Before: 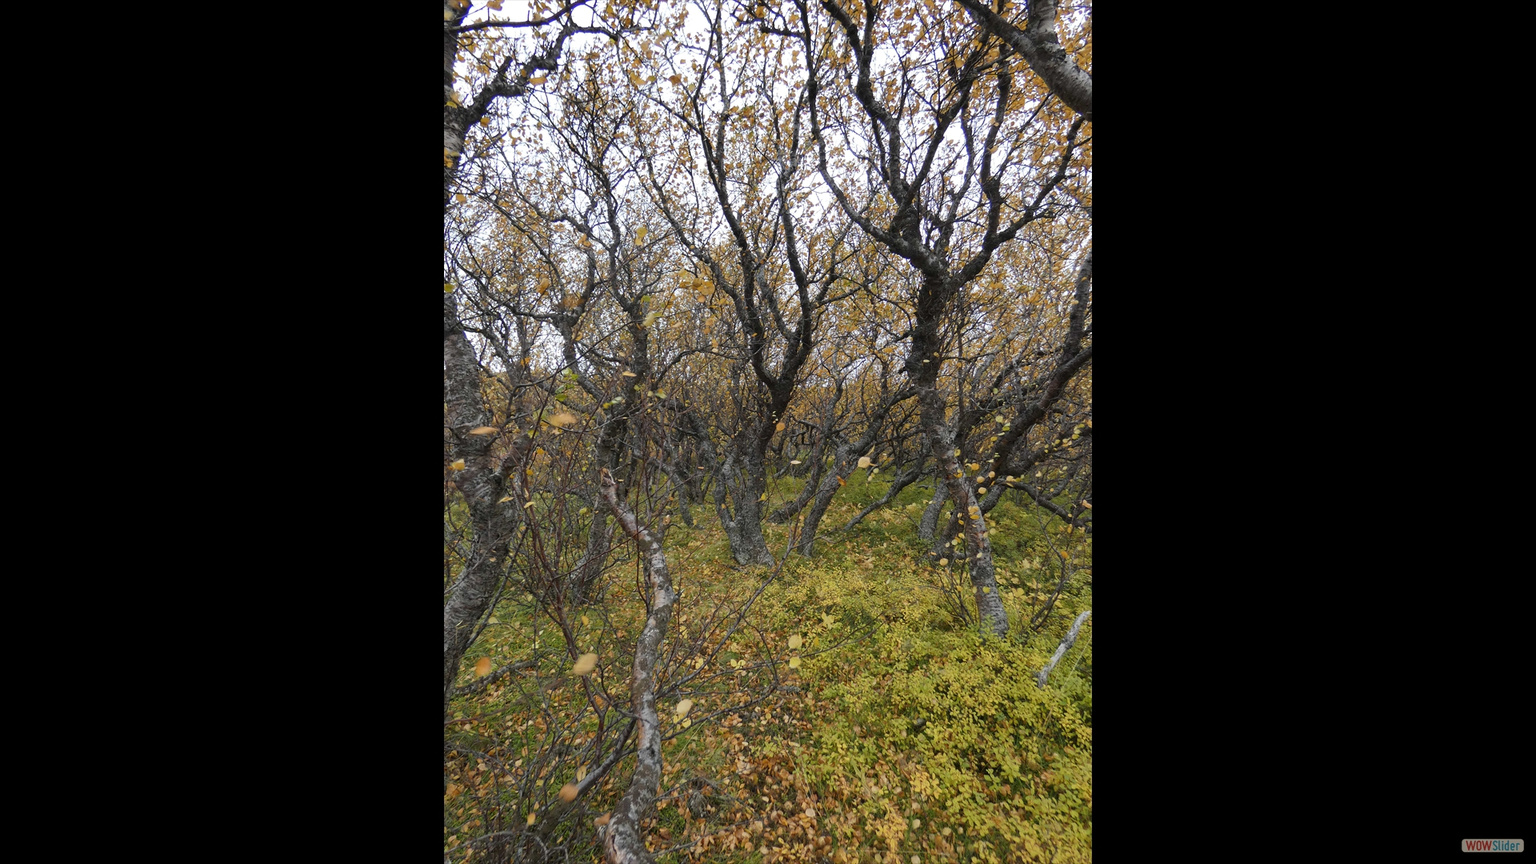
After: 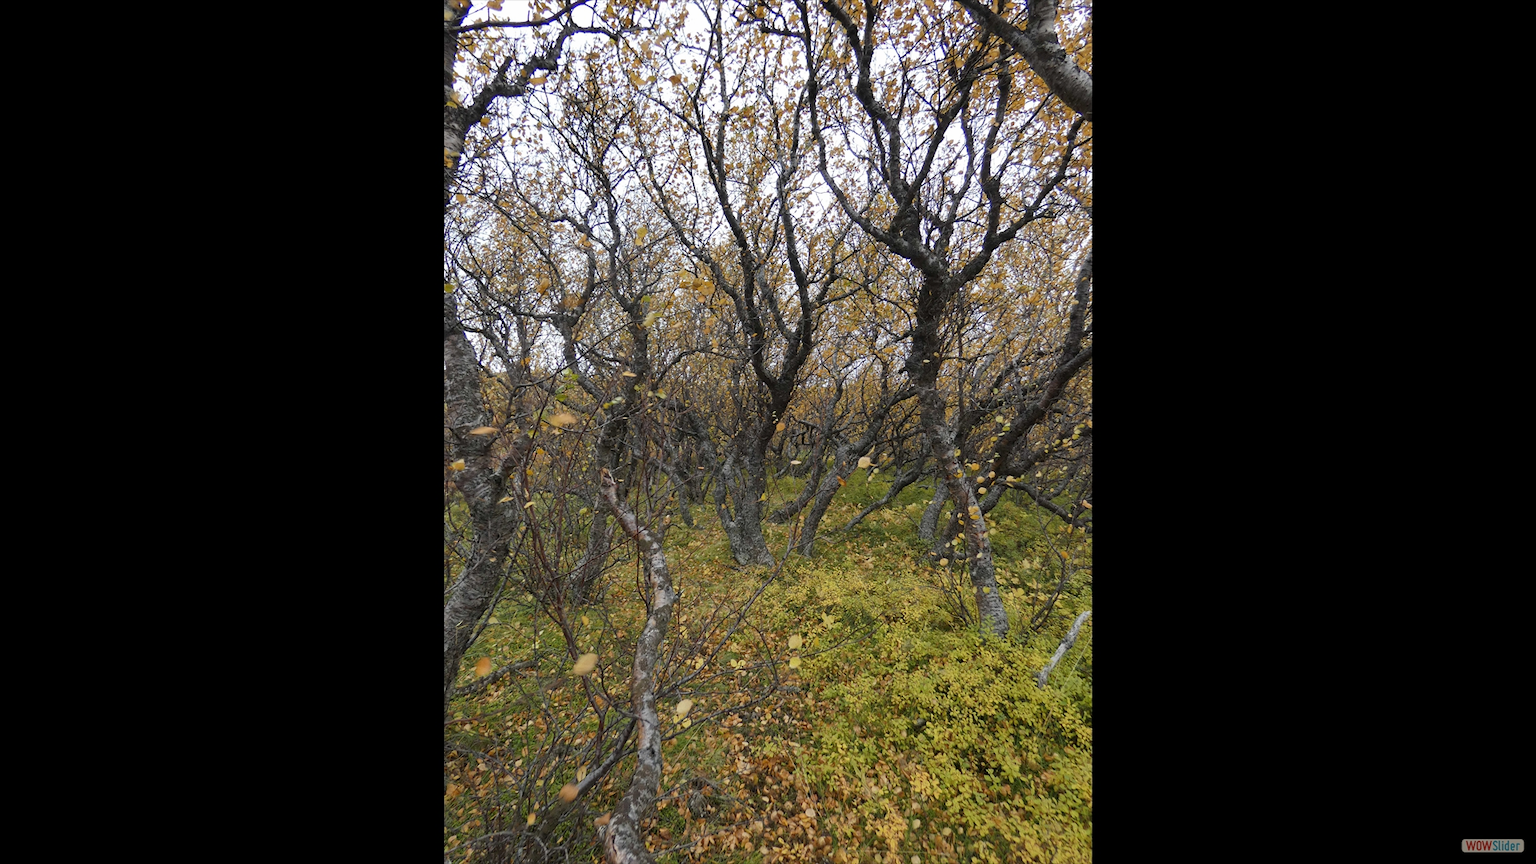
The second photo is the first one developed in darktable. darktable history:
exposure: exposure -0.014 EV, compensate highlight preservation false
